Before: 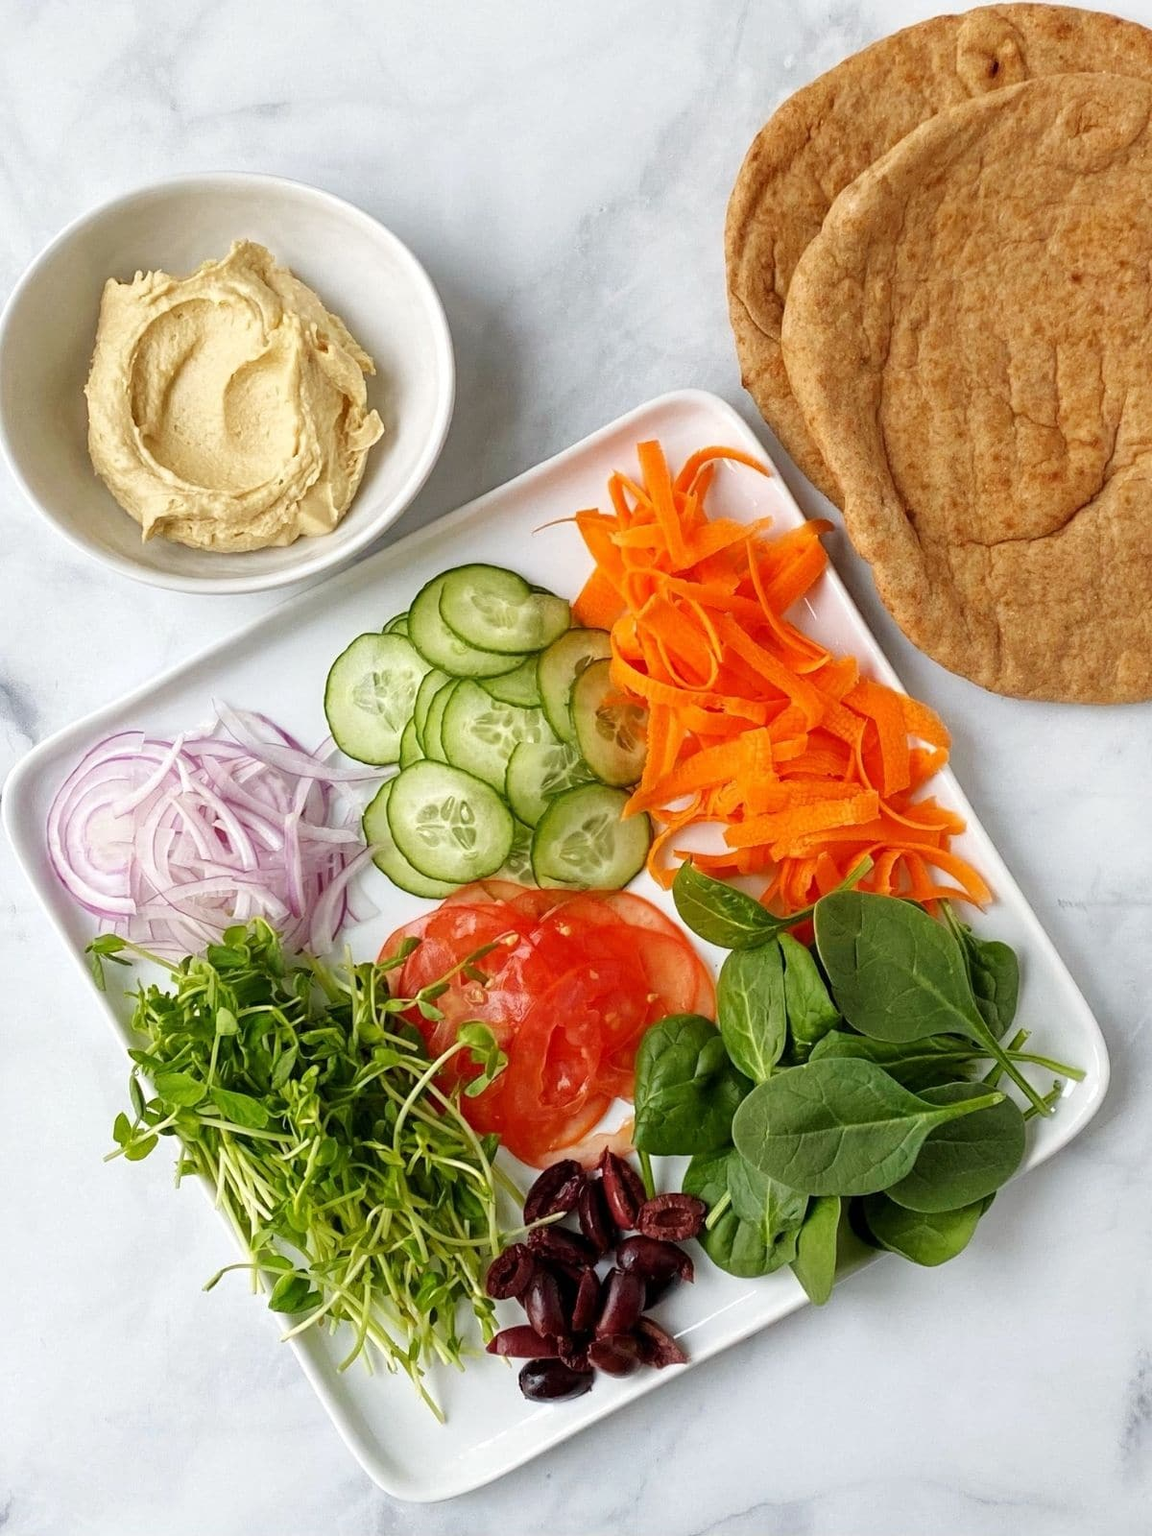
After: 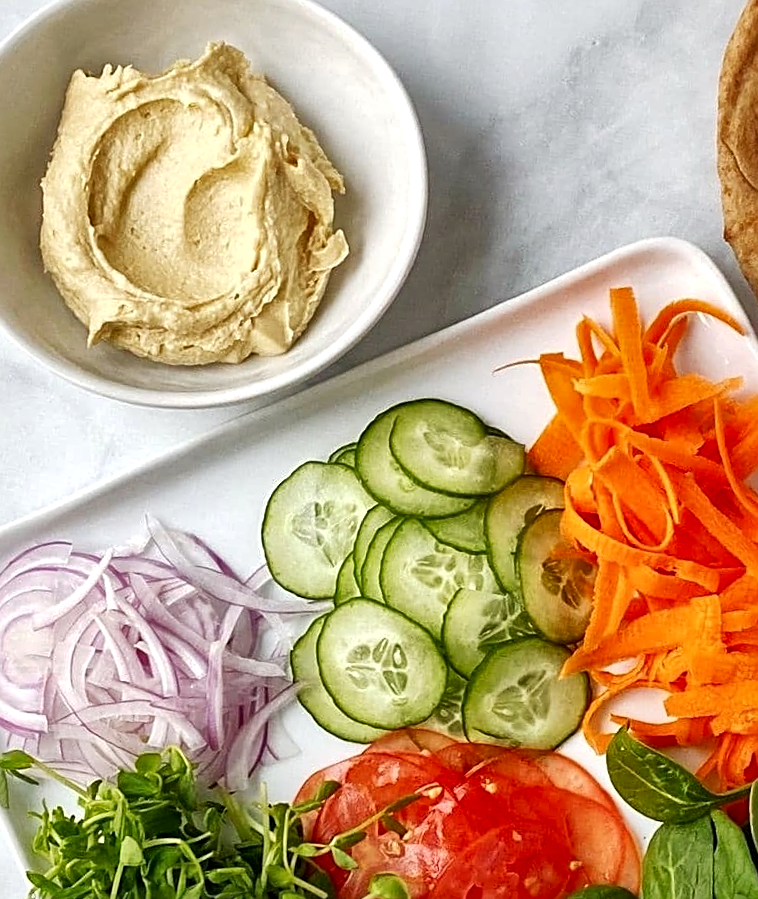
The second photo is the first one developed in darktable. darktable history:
sharpen: on, module defaults
local contrast: mode bilateral grid, contrast 20, coarseness 50, detail 171%, midtone range 0.2
tone curve: curves: ch0 [(0, 0) (0.003, 0.014) (0.011, 0.014) (0.025, 0.022) (0.044, 0.041) (0.069, 0.063) (0.1, 0.086) (0.136, 0.118) (0.177, 0.161) (0.224, 0.211) (0.277, 0.262) (0.335, 0.323) (0.399, 0.384) (0.468, 0.459) (0.543, 0.54) (0.623, 0.624) (0.709, 0.711) (0.801, 0.796) (0.898, 0.879) (1, 1)], preserve colors none
exposure: exposure -0.021 EV, compensate highlight preservation false
crop and rotate: angle -4.99°, left 2.122%, top 6.945%, right 27.566%, bottom 30.519%
